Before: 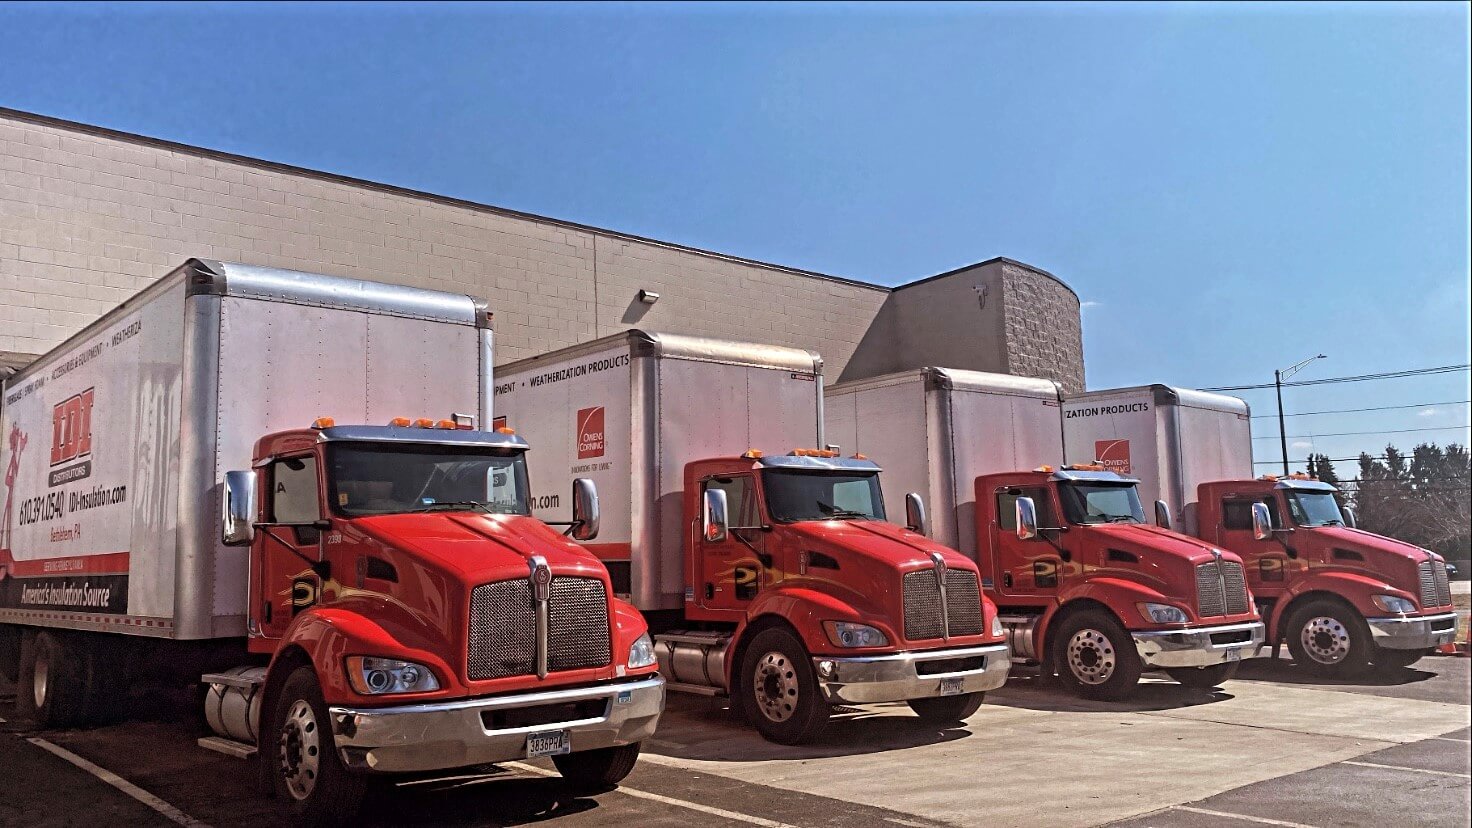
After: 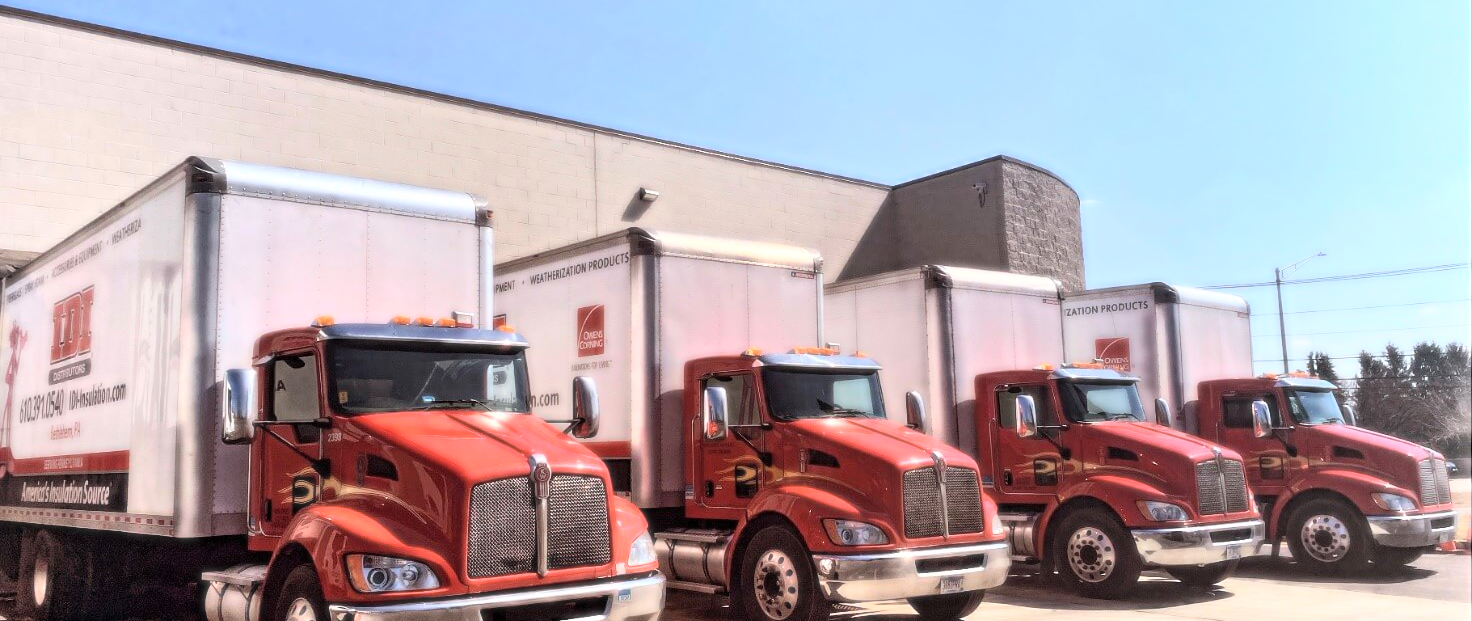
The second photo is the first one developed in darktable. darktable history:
crop and rotate: top 12.5%, bottom 12.5%
bloom: size 0%, threshold 54.82%, strength 8.31%
shadows and highlights: shadows 60, highlights -60.23, soften with gaussian
